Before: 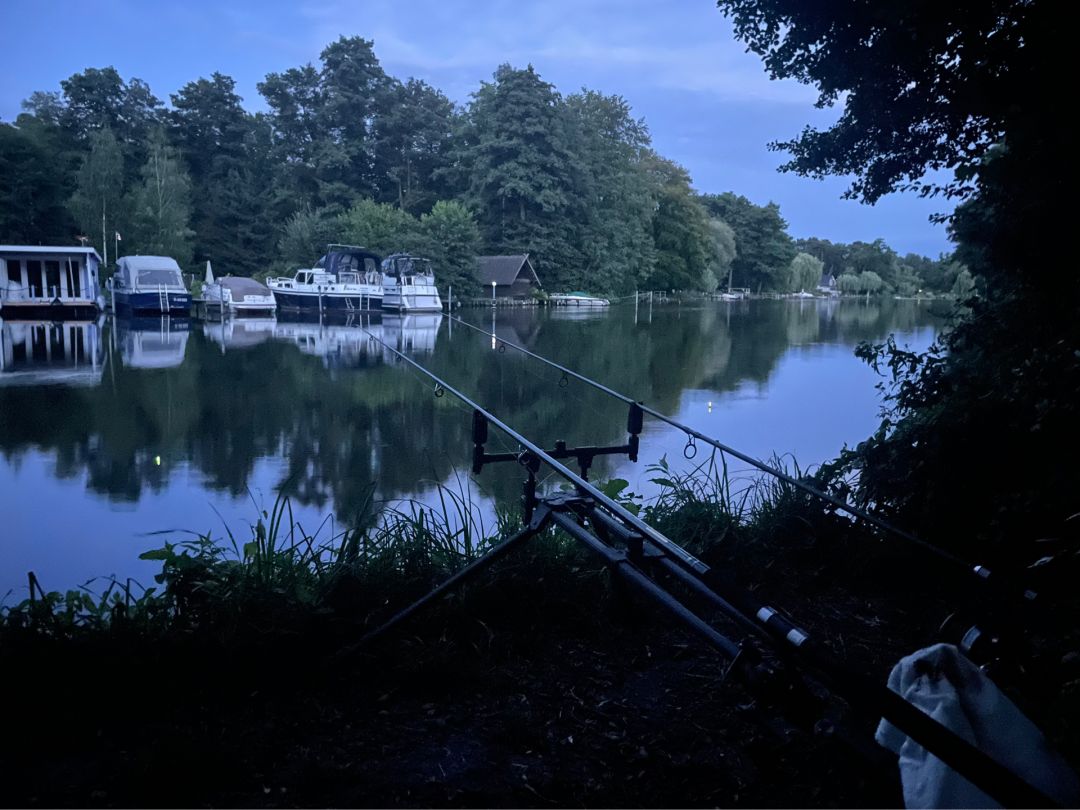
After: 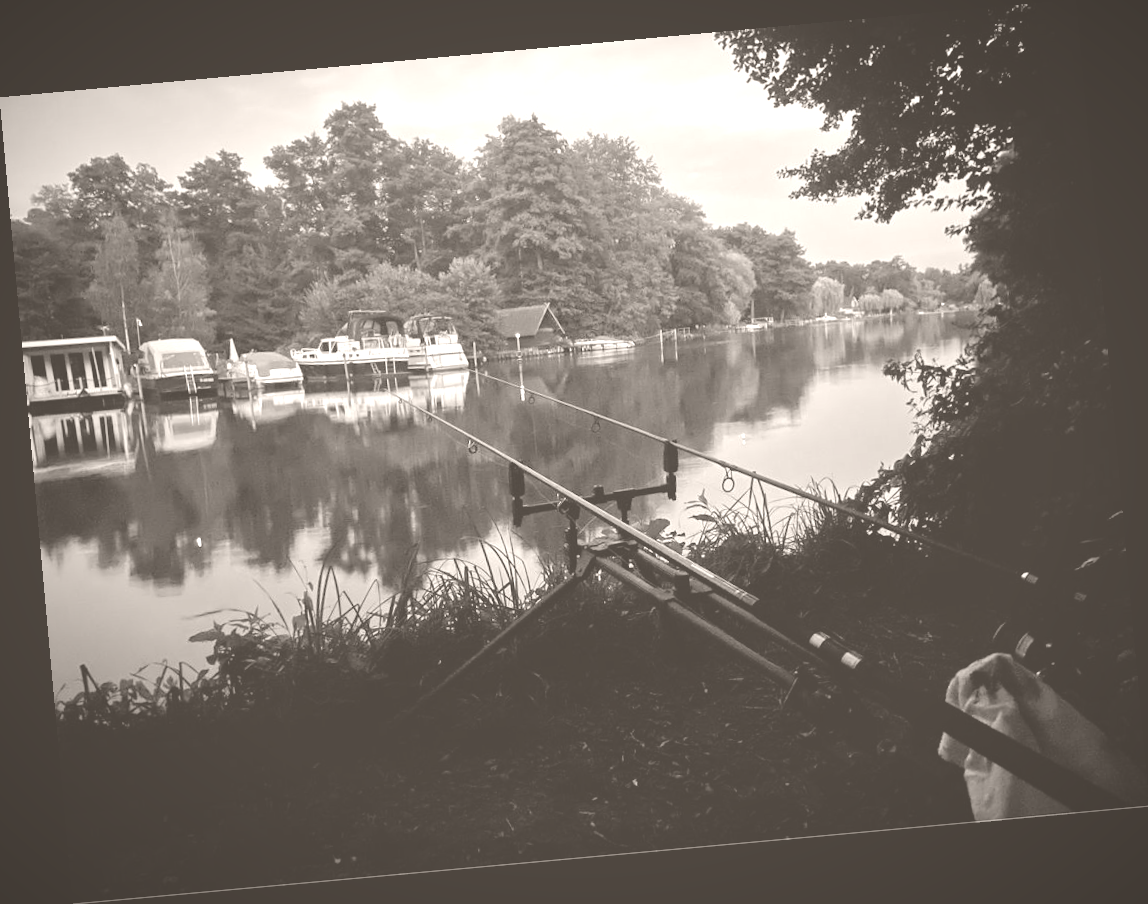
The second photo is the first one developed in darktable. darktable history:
vignetting: fall-off start 80.87%, fall-off radius 61.59%, brightness -0.384, saturation 0.007, center (0, 0.007), automatic ratio true, width/height ratio 1.418
colorize: hue 34.49°, saturation 35.33%, source mix 100%, lightness 55%, version 1
rotate and perspective: rotation -5.2°, automatic cropping off
white balance: red 0.954, blue 1.079
